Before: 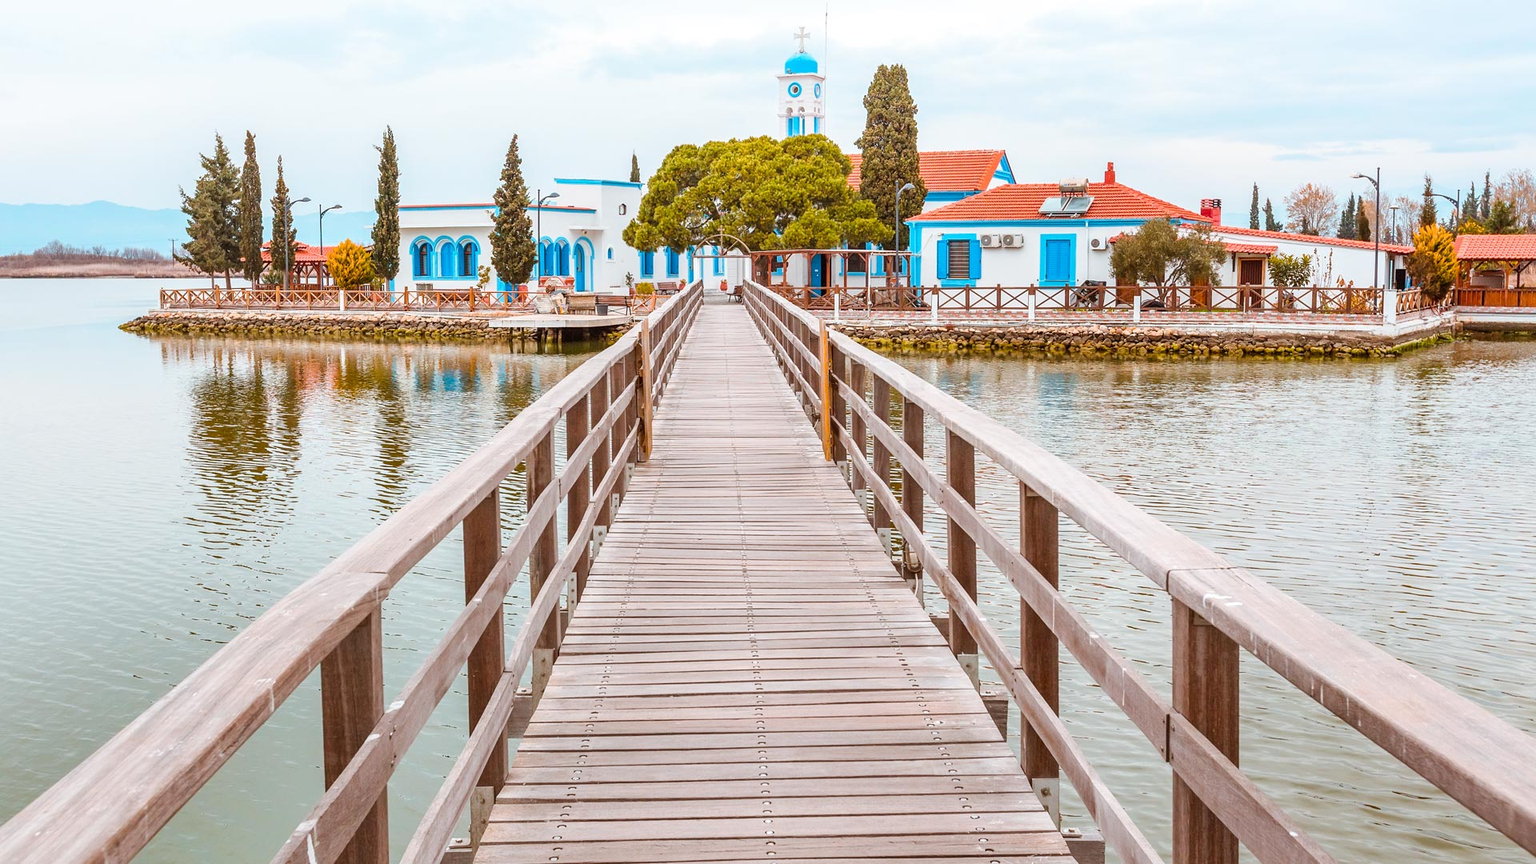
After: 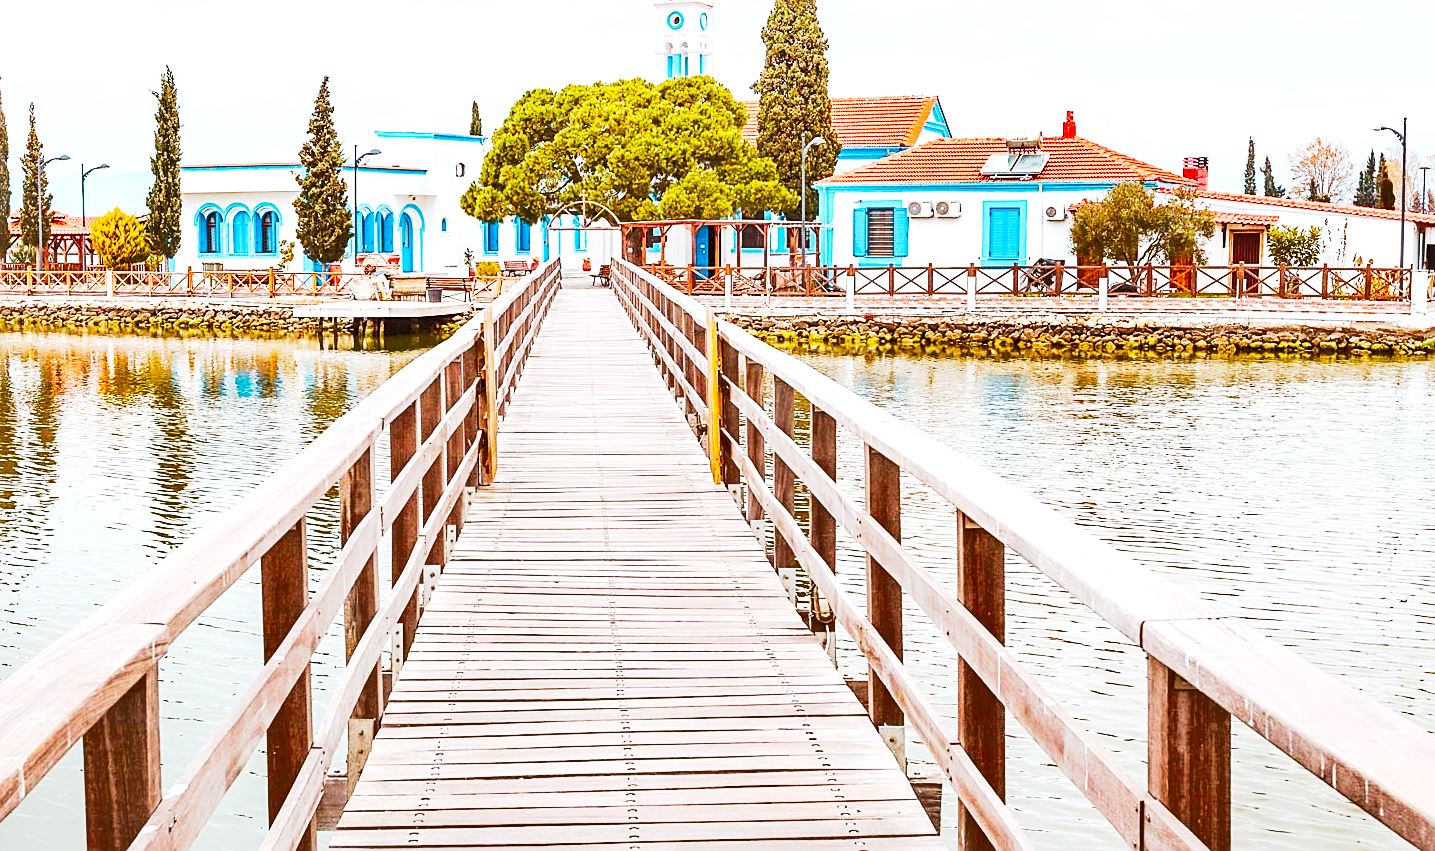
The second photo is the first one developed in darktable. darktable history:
exposure: black level correction 0, exposure 0.691 EV, compensate highlight preservation false
shadows and highlights: low approximation 0.01, soften with gaussian
crop: left 16.583%, top 8.557%, right 8.66%, bottom 12.591%
sharpen: on, module defaults
contrast brightness saturation: brightness 0.094, saturation 0.192
color balance rgb: power › hue 312.68°, perceptual saturation grading › global saturation 0.78%, perceptual brilliance grading › highlights 7.618%, perceptual brilliance grading › mid-tones 3.836%, perceptual brilliance grading › shadows 1.376%
base curve: curves: ch0 [(0, 0) (0.088, 0.125) (0.176, 0.251) (0.354, 0.501) (0.613, 0.749) (1, 0.877)], exposure shift 0.01, preserve colors none
